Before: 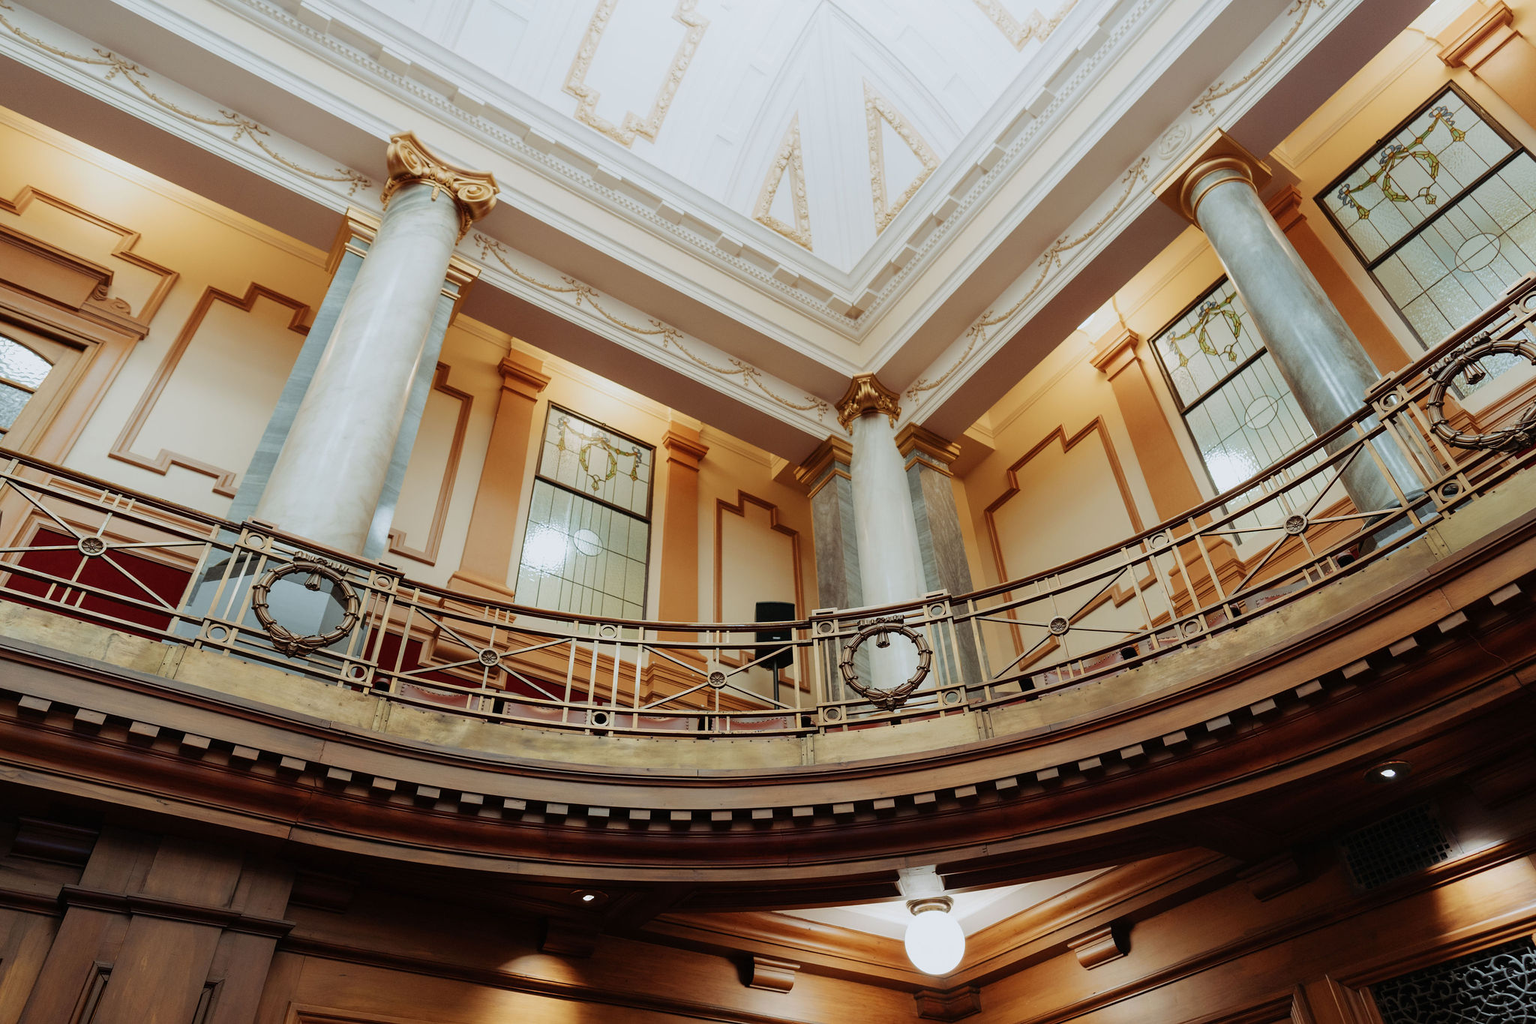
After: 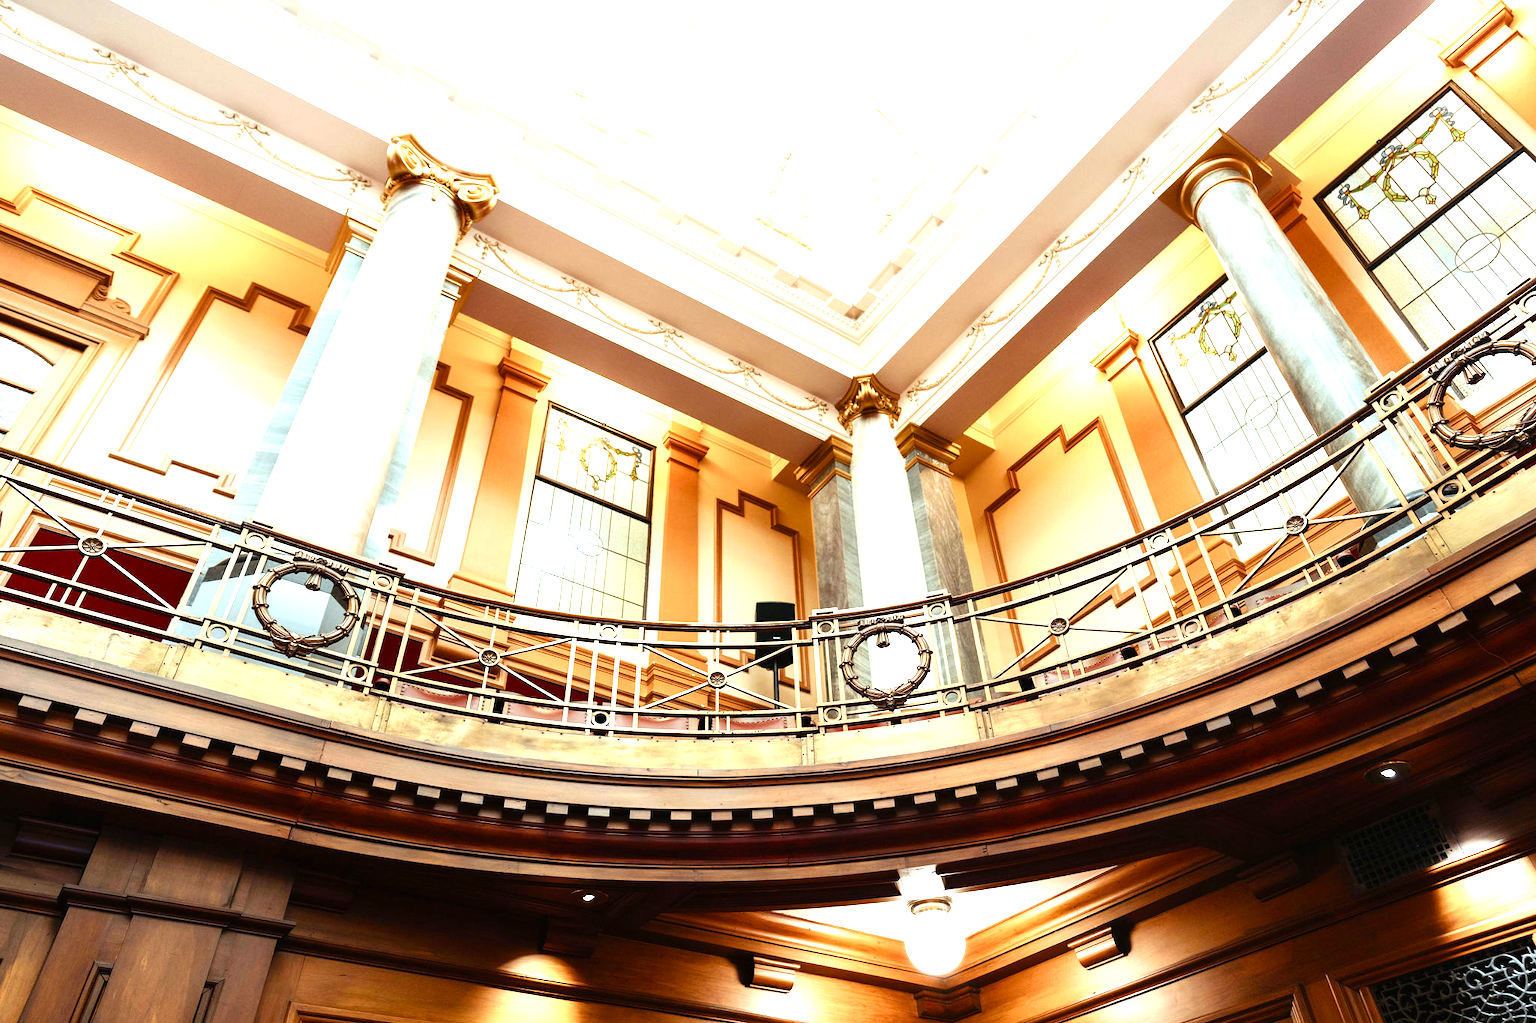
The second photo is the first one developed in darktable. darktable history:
exposure: black level correction 0, exposure 1.2 EV, compensate highlight preservation false
color balance rgb: shadows lift › luminance -20%, power › hue 72.24°, highlights gain › luminance 15%, global offset › hue 171.6°, perceptual saturation grading › global saturation 14.09%, perceptual saturation grading › highlights -25%, perceptual saturation grading › shadows 25%, global vibrance 25%, contrast 10%
